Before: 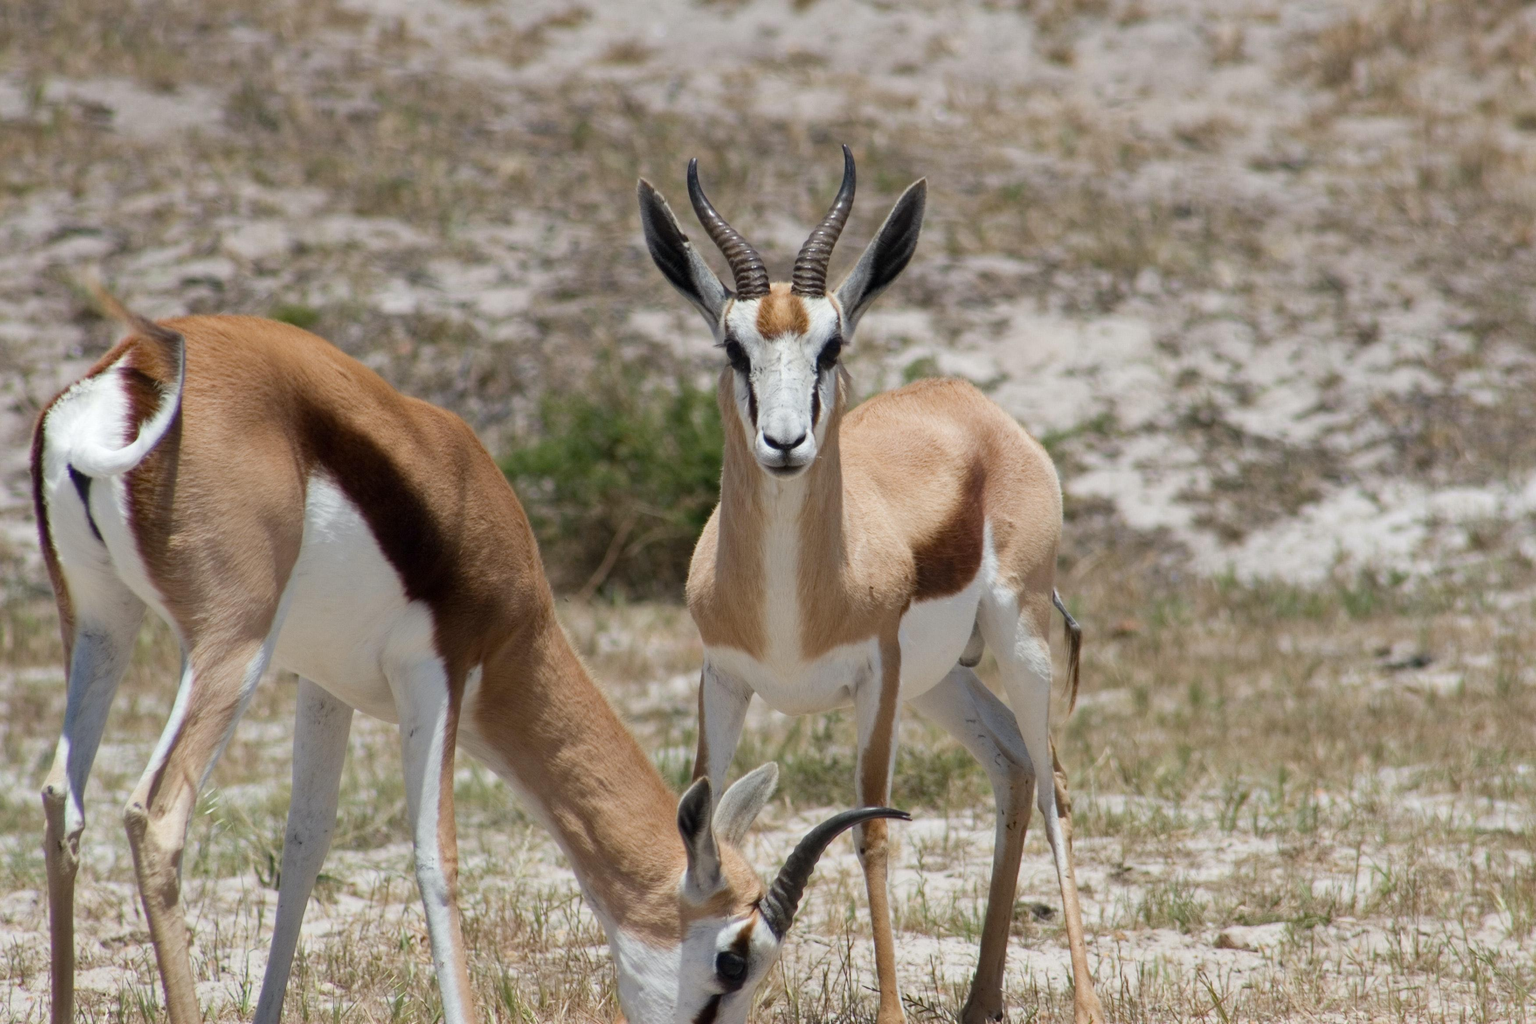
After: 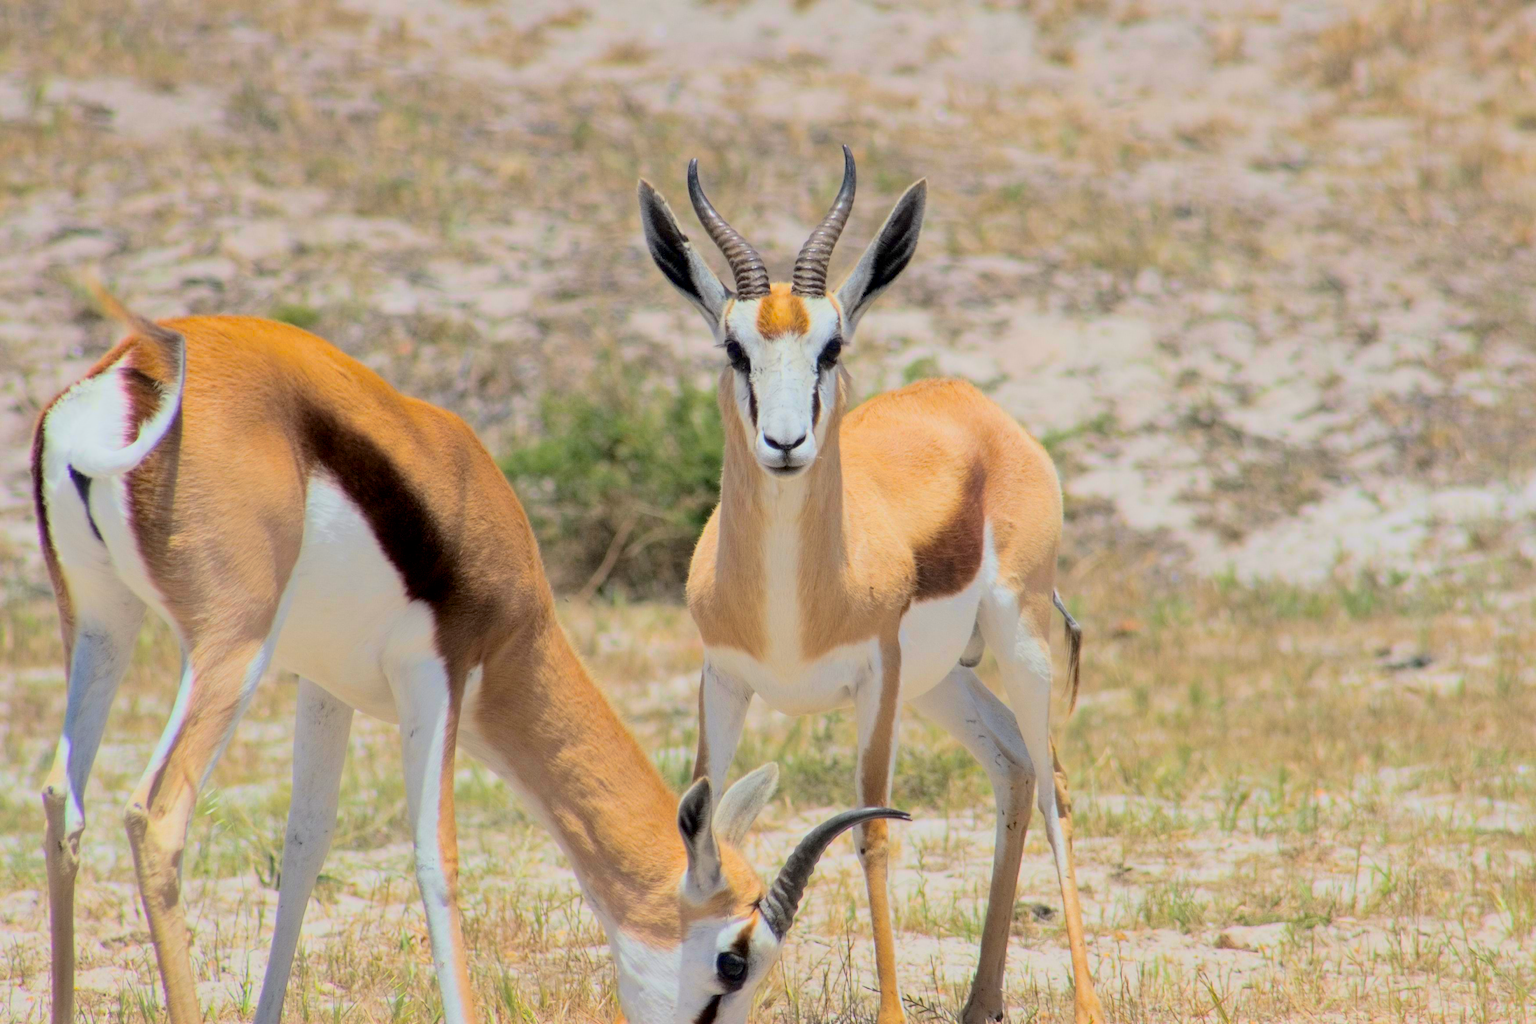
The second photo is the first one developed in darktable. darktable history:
filmic rgb: middle gray luminance 3.24%, black relative exposure -5.98 EV, white relative exposure 6.34 EV, threshold 5.99 EV, dynamic range scaling 21.82%, target black luminance 0%, hardness 2.31, latitude 45.45%, contrast 0.775, highlights saturation mix 98.87%, shadows ↔ highlights balance 0.197%, color science v6 (2022), enable highlight reconstruction true
local contrast: mode bilateral grid, contrast 100, coarseness 100, detail 108%, midtone range 0.2
exposure: black level correction 0, exposure 1.2 EV, compensate highlight preservation false
